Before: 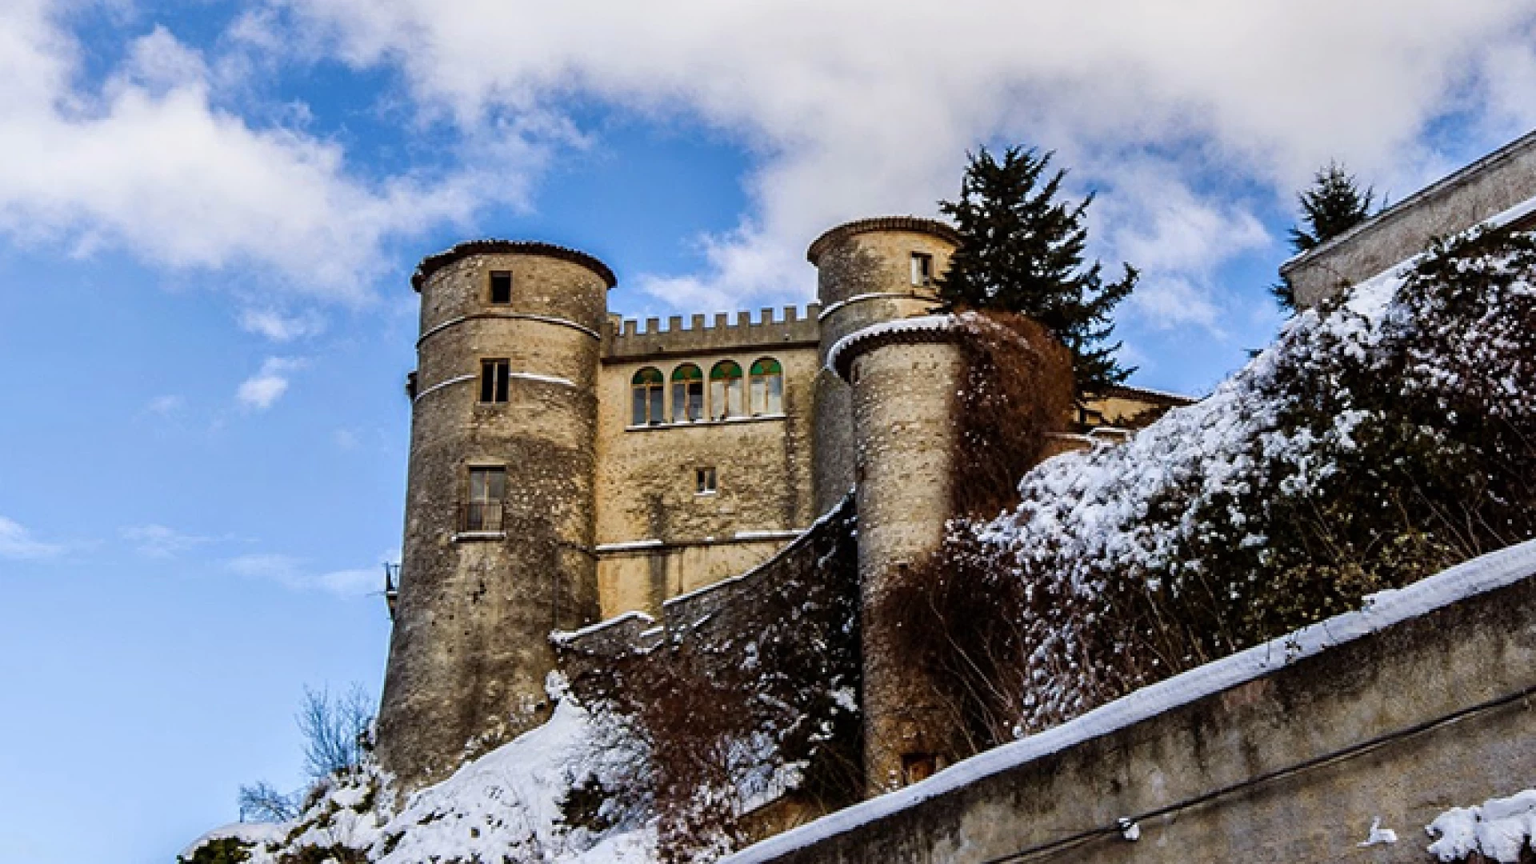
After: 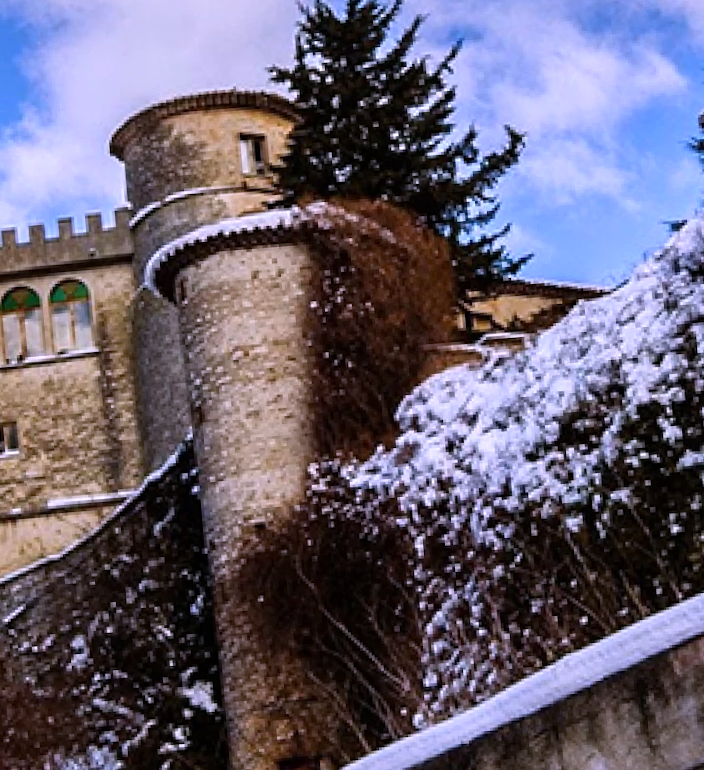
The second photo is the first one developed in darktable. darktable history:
crop: left 45.721%, top 13.393%, right 14.118%, bottom 10.01%
white balance: red 1.042, blue 1.17
rotate and perspective: rotation -4.57°, crop left 0.054, crop right 0.944, crop top 0.087, crop bottom 0.914
